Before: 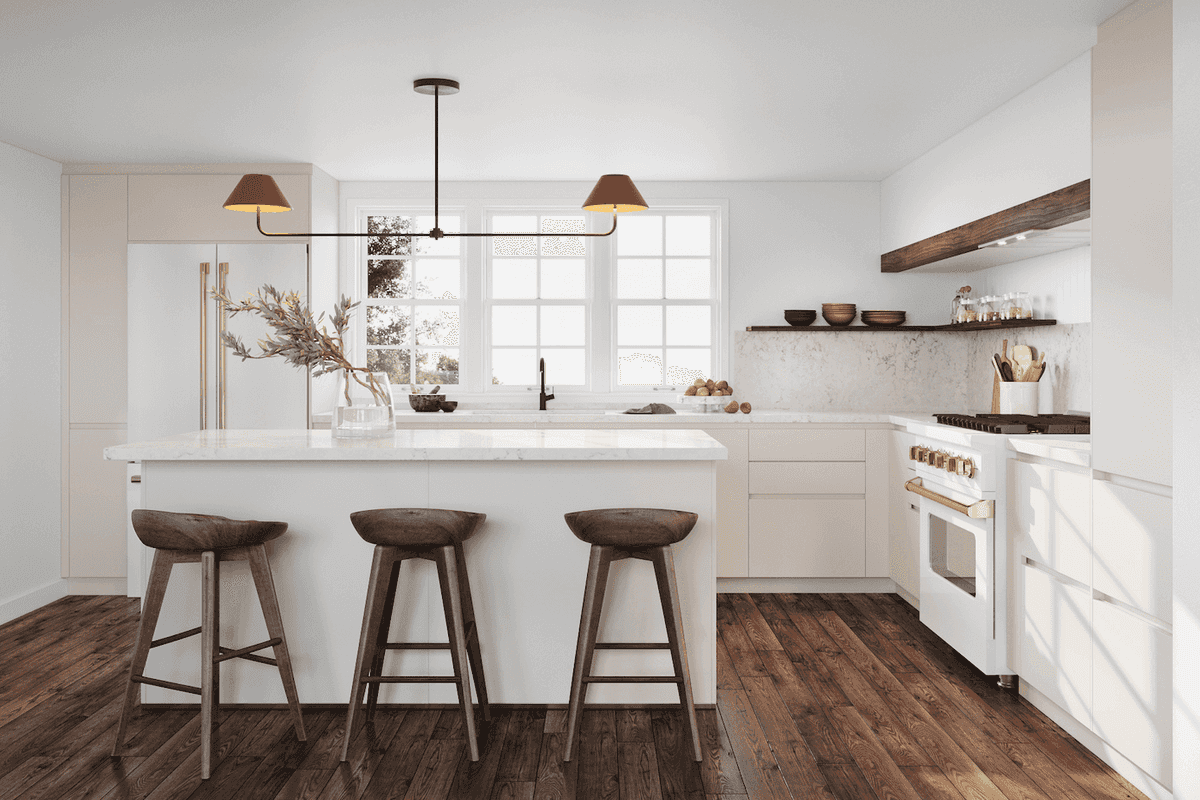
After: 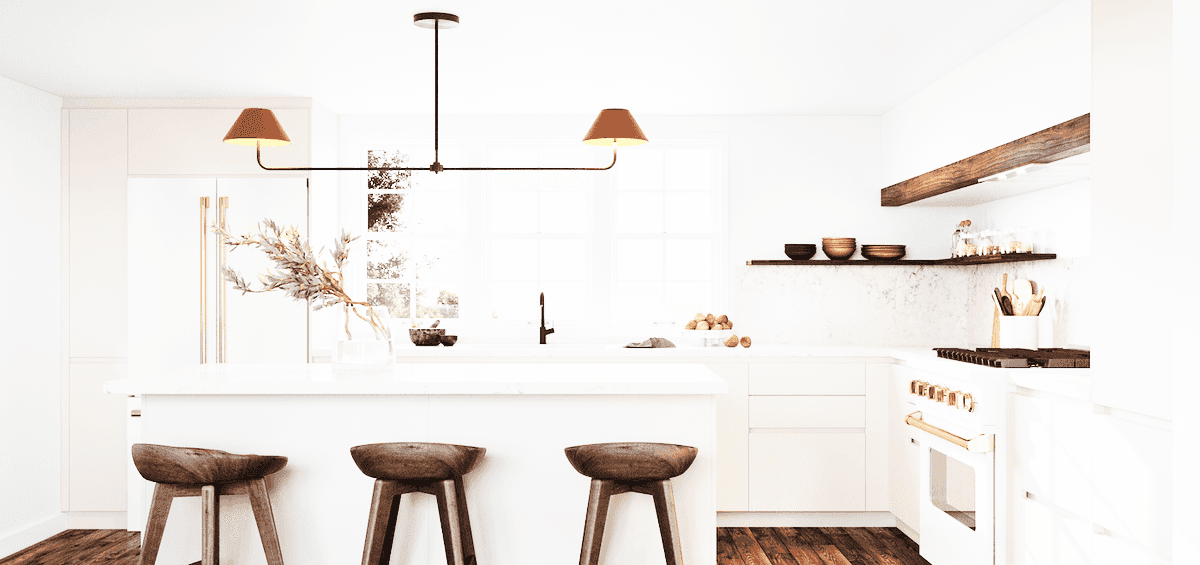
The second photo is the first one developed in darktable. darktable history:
base curve: curves: ch0 [(0, 0) (0.007, 0.004) (0.027, 0.03) (0.046, 0.07) (0.207, 0.54) (0.442, 0.872) (0.673, 0.972) (1, 1)], preserve colors none
crop and rotate: top 8.293%, bottom 20.996%
